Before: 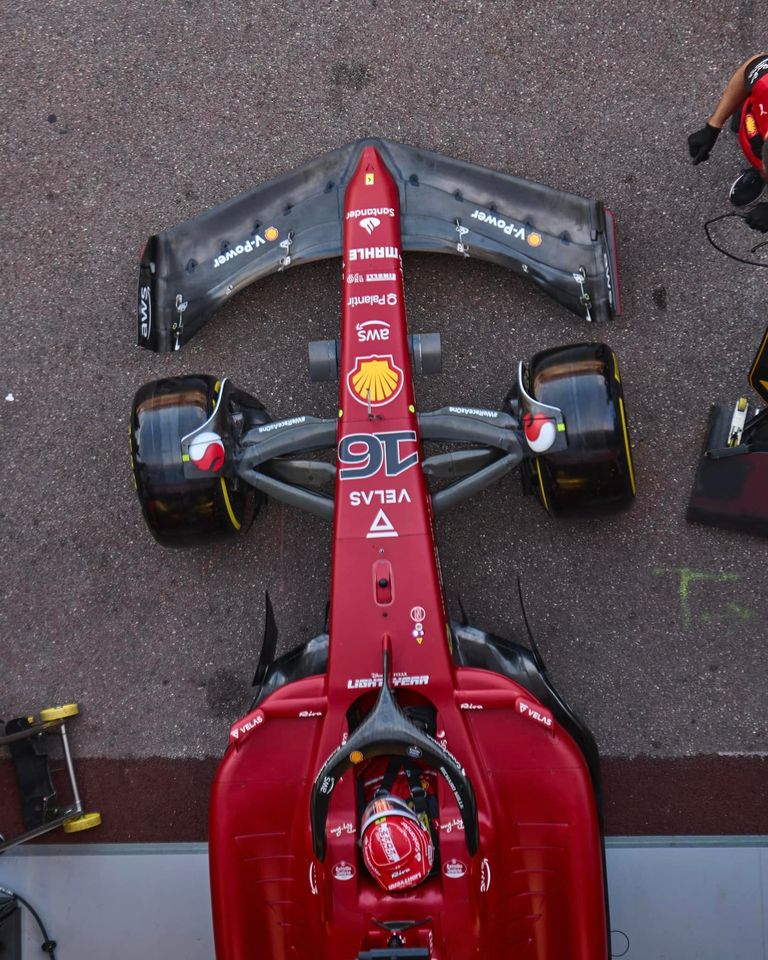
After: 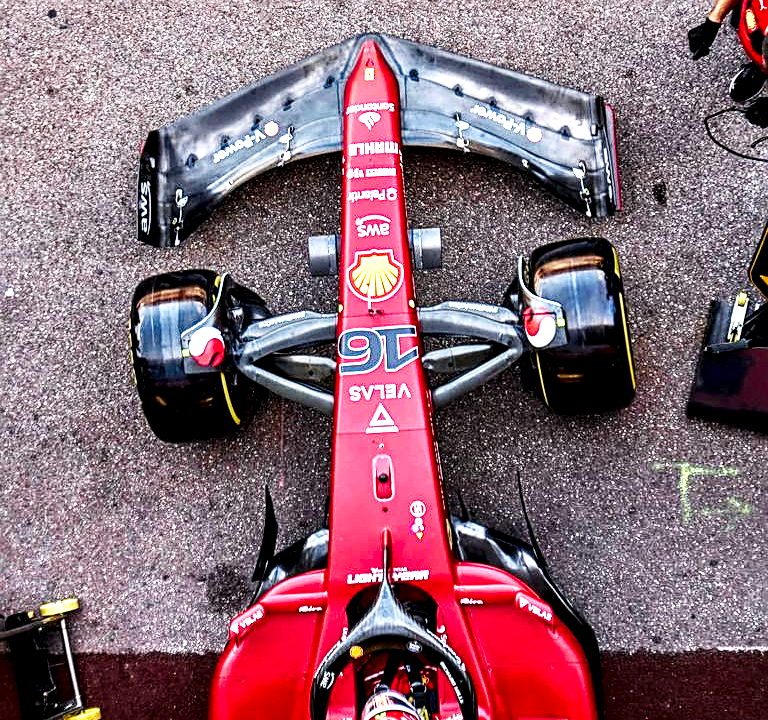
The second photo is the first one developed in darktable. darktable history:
crop: top 11.038%, bottom 13.962%
local contrast: highlights 80%, shadows 57%, detail 175%, midtone range 0.602
base curve: curves: ch0 [(0, 0) (0.007, 0.004) (0.027, 0.03) (0.046, 0.07) (0.207, 0.54) (0.442, 0.872) (0.673, 0.972) (1, 1)], preserve colors none
exposure: black level correction 0, exposure 0.3 EV, compensate highlight preservation false
color zones: curves: ch1 [(0, 0.513) (0.143, 0.524) (0.286, 0.511) (0.429, 0.506) (0.571, 0.503) (0.714, 0.503) (0.857, 0.508) (1, 0.513)]
sharpen: on, module defaults
